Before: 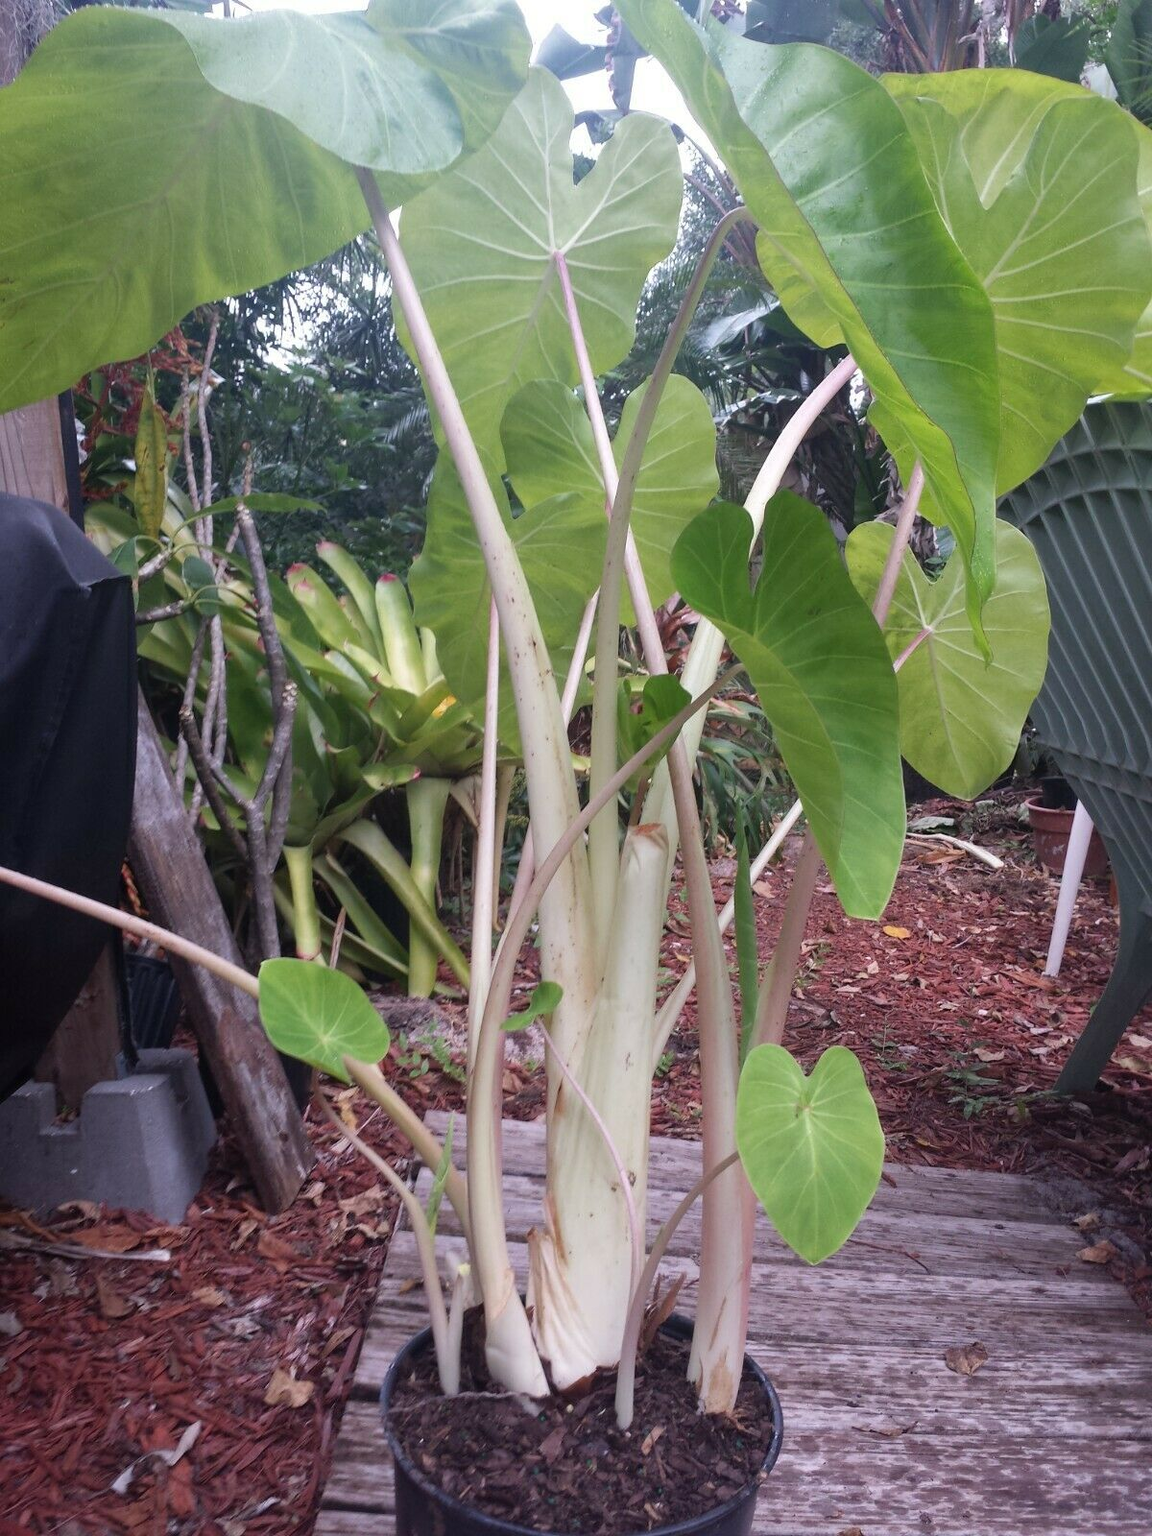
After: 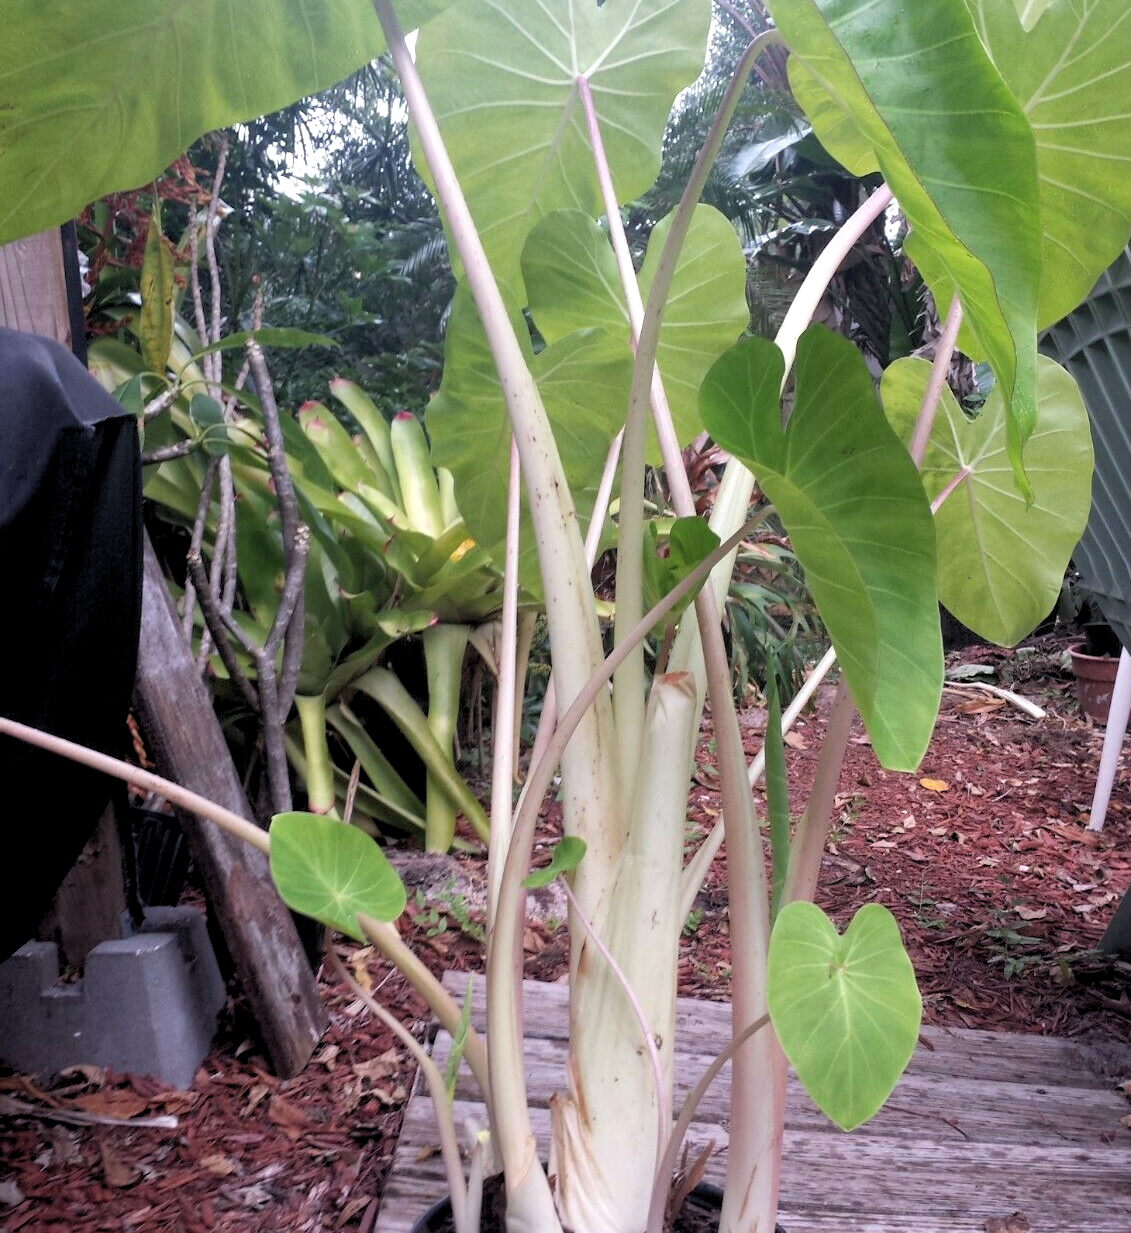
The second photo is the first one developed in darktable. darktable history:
rgb levels: levels [[0.01, 0.419, 0.839], [0, 0.5, 1], [0, 0.5, 1]]
crop and rotate: angle 0.03°, top 11.643%, right 5.651%, bottom 11.189%
